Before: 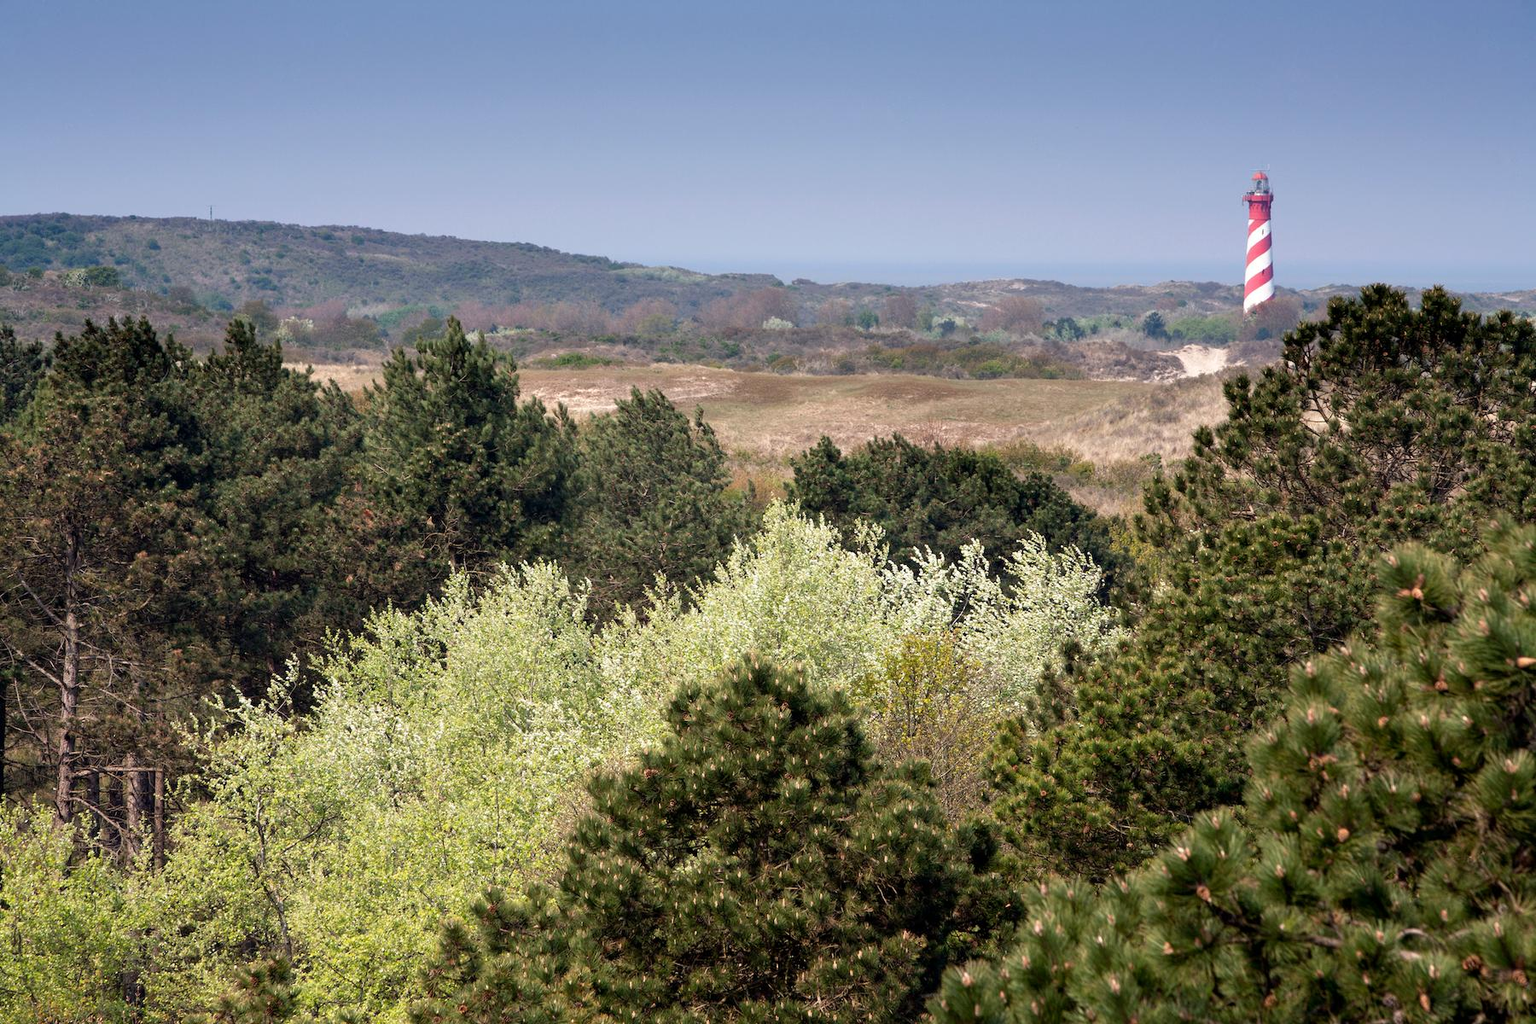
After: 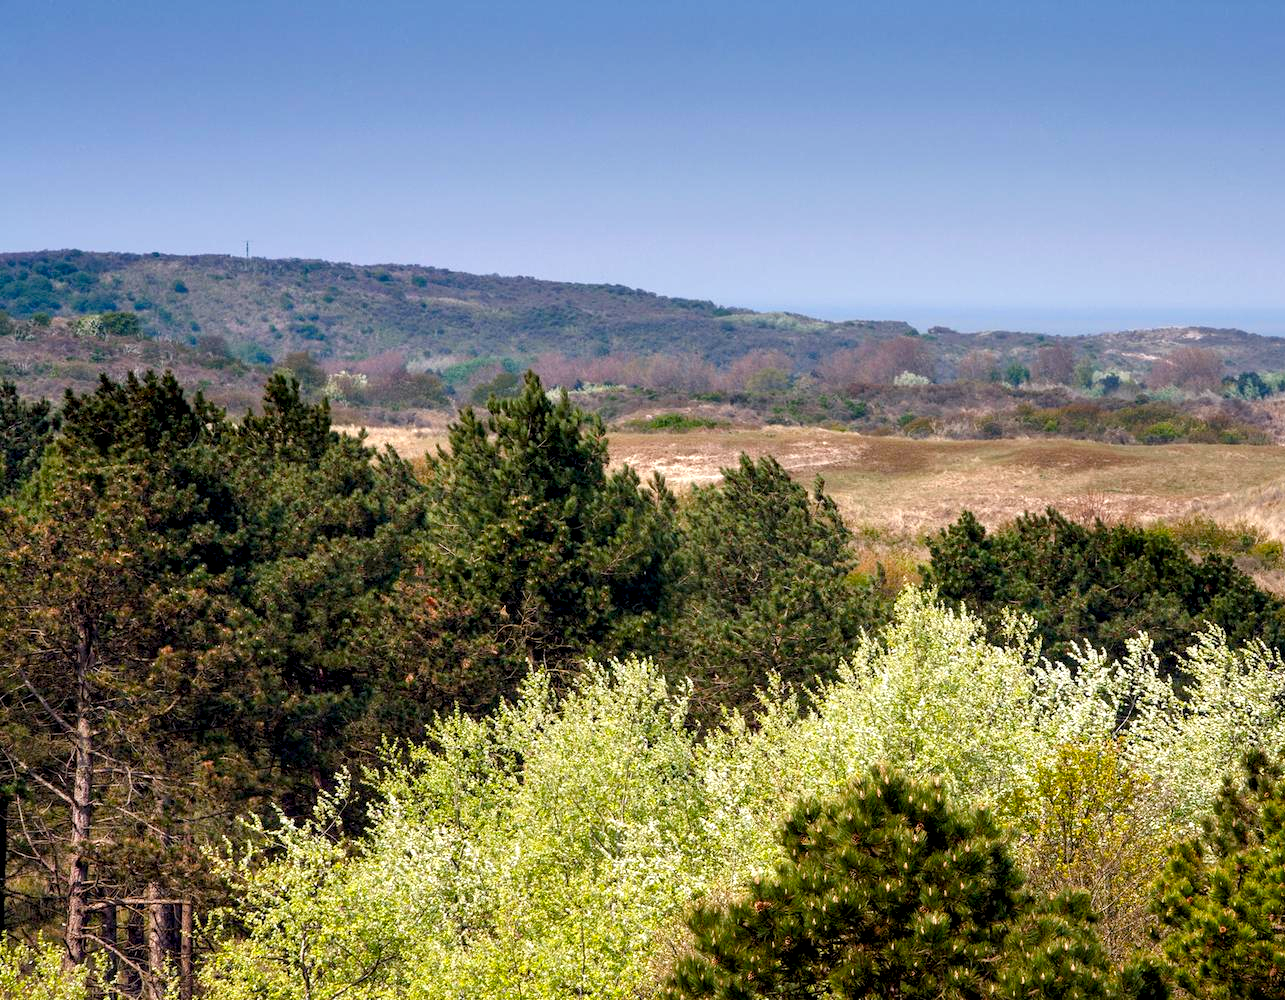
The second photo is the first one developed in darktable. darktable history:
color balance rgb: global offset › hue 169.69°, linear chroma grading › shadows 31.423%, linear chroma grading › global chroma -1.936%, linear chroma grading › mid-tones 3.814%, perceptual saturation grading › global saturation 29.516%, global vibrance 14.217%
local contrast: detail 135%, midtone range 0.745
crop: right 28.604%, bottom 16.653%
